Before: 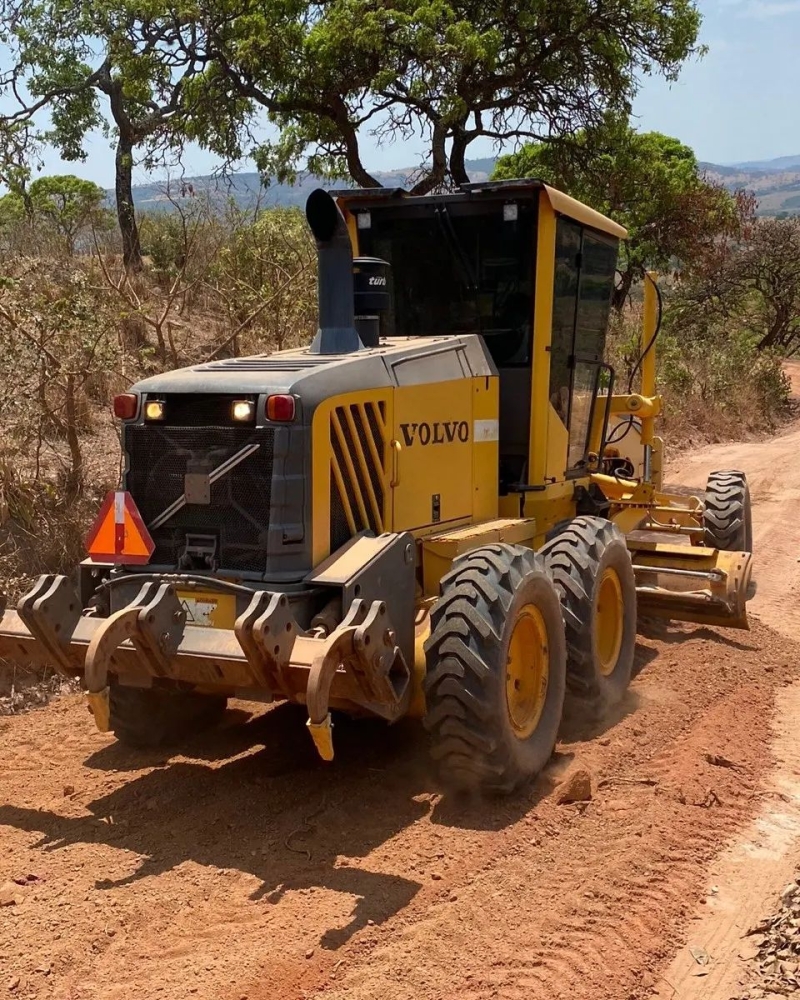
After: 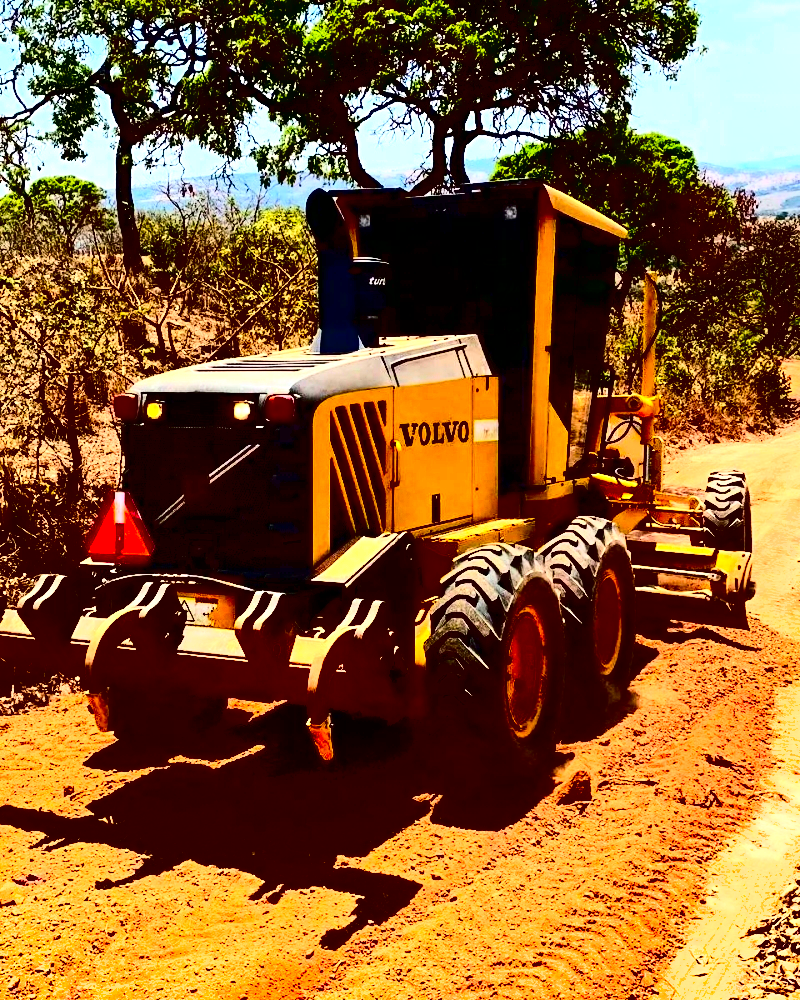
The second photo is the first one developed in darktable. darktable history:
exposure: black level correction 0, exposure 1 EV, compensate highlight preservation false
contrast brightness saturation: contrast 0.77, brightness -1, saturation 1
shadows and highlights: soften with gaussian
